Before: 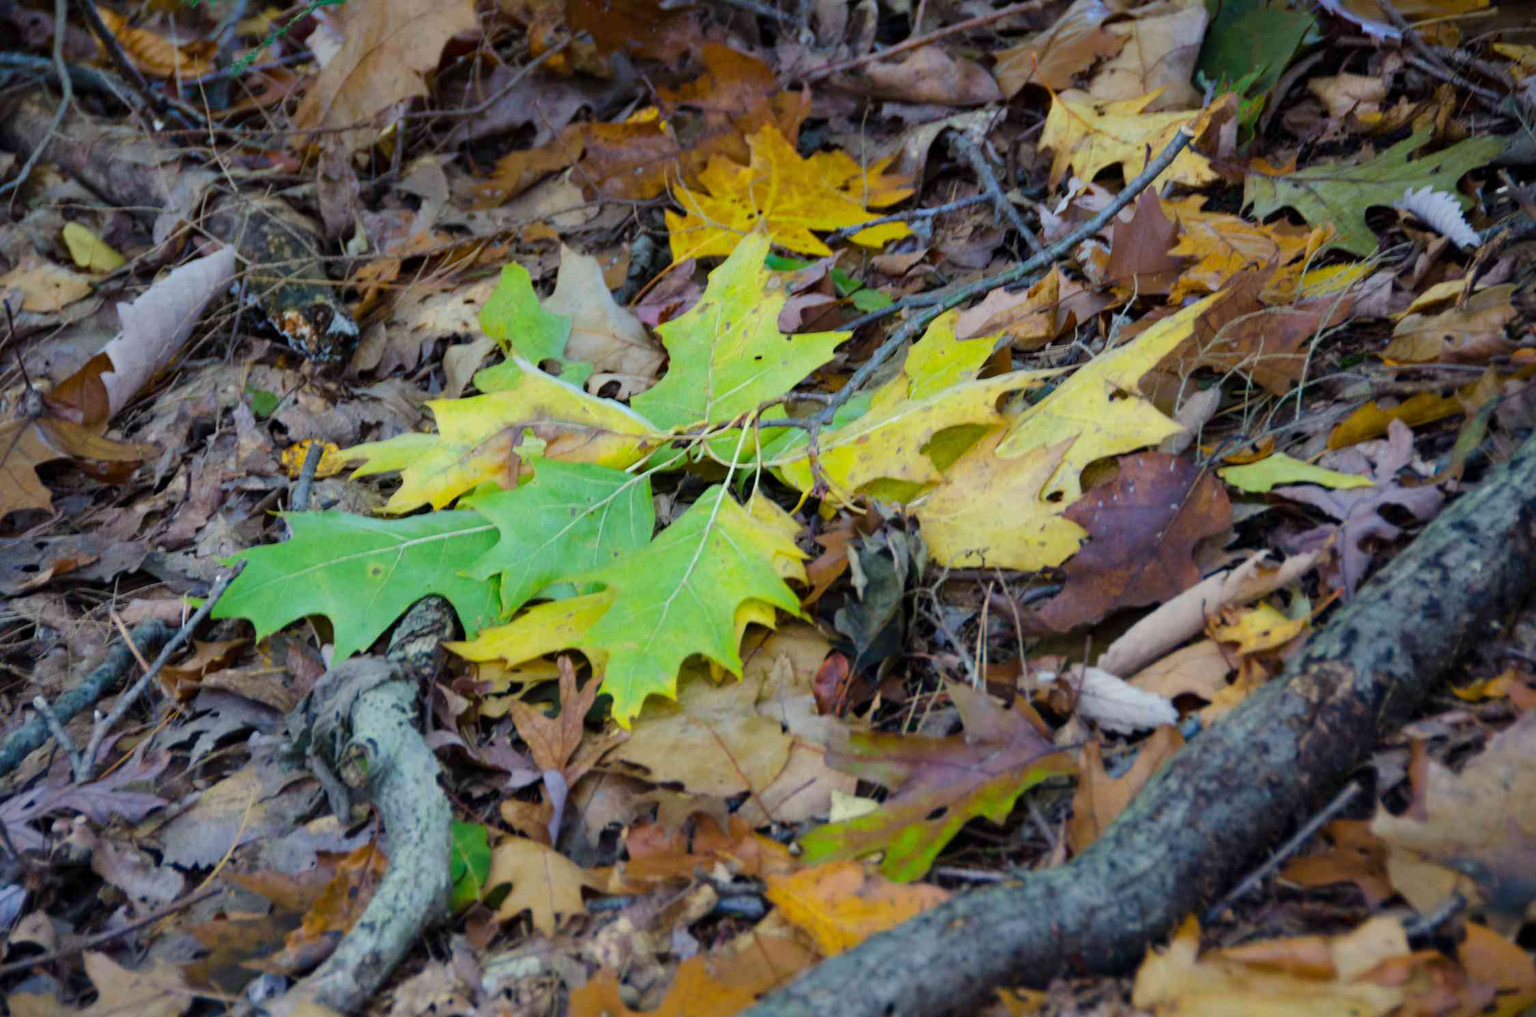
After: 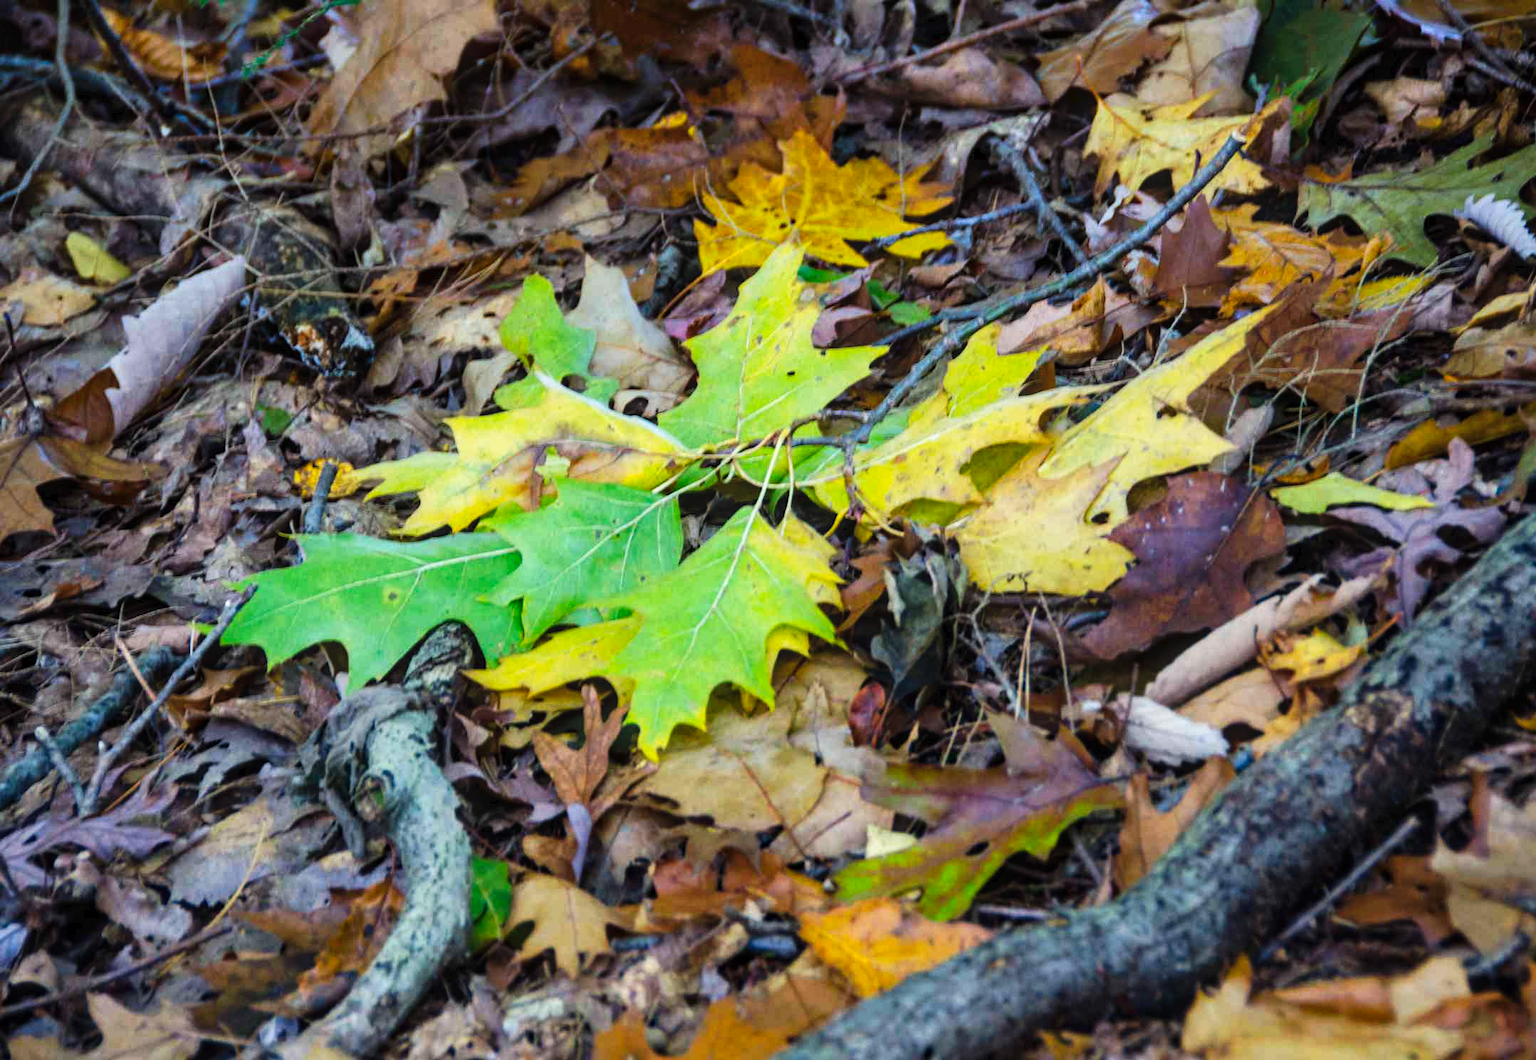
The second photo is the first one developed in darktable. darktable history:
crop: right 4.126%, bottom 0.031%
exposure: exposure 0.081 EV, compensate highlight preservation false
local contrast: on, module defaults
tone curve: curves: ch0 [(0, 0) (0.003, 0.036) (0.011, 0.04) (0.025, 0.042) (0.044, 0.052) (0.069, 0.066) (0.1, 0.085) (0.136, 0.106) (0.177, 0.144) (0.224, 0.188) (0.277, 0.241) (0.335, 0.307) (0.399, 0.382) (0.468, 0.466) (0.543, 0.56) (0.623, 0.672) (0.709, 0.772) (0.801, 0.876) (0.898, 0.949) (1, 1)], preserve colors none
